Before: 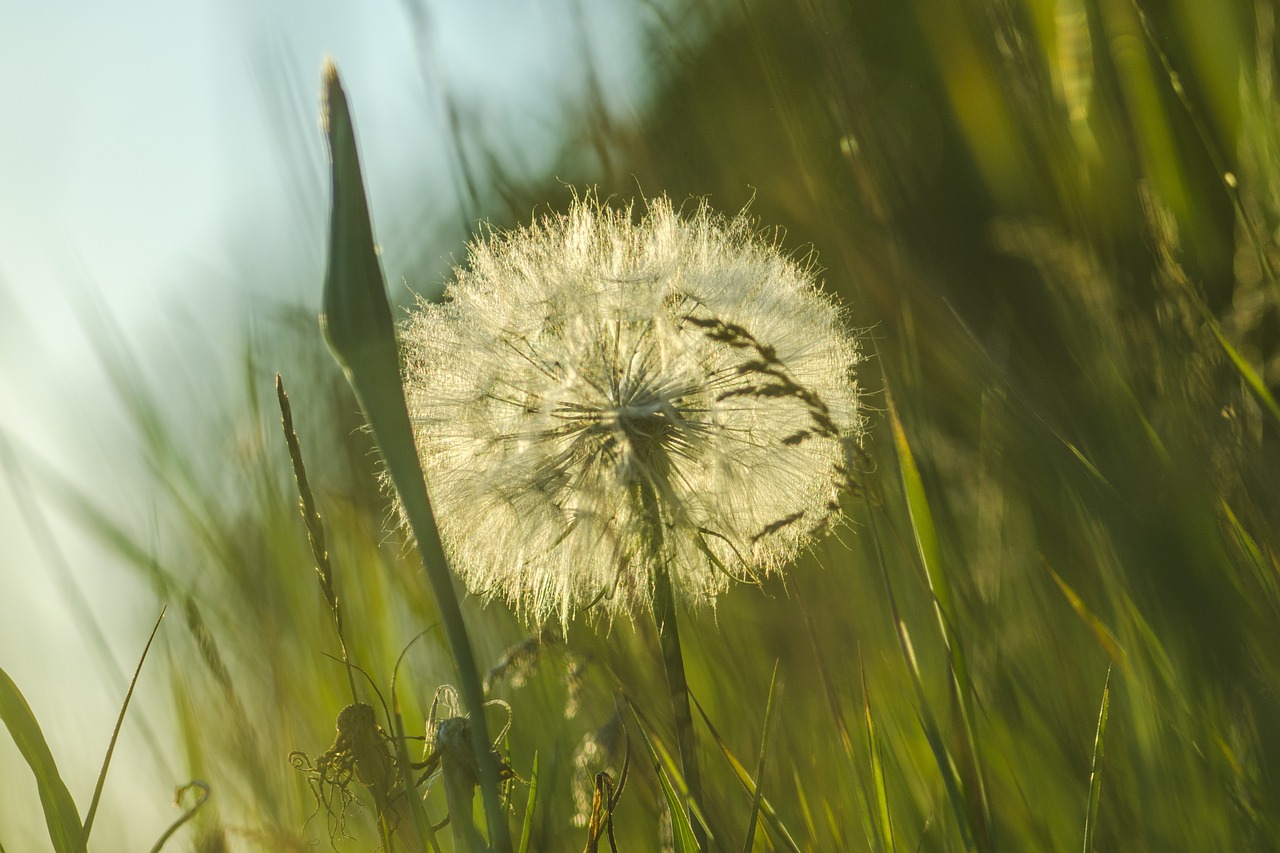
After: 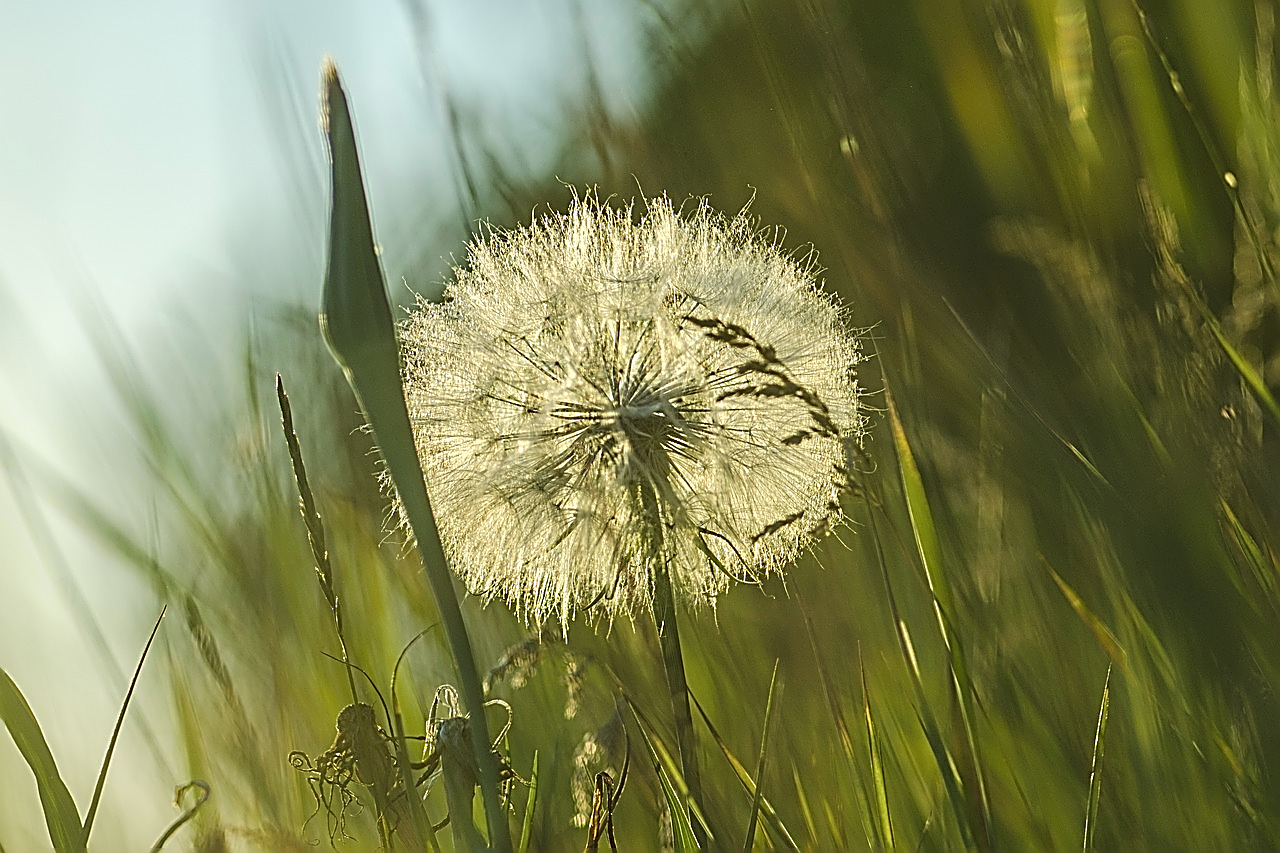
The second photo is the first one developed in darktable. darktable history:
contrast brightness saturation: saturation -0.05
sharpen: amount 1.861
